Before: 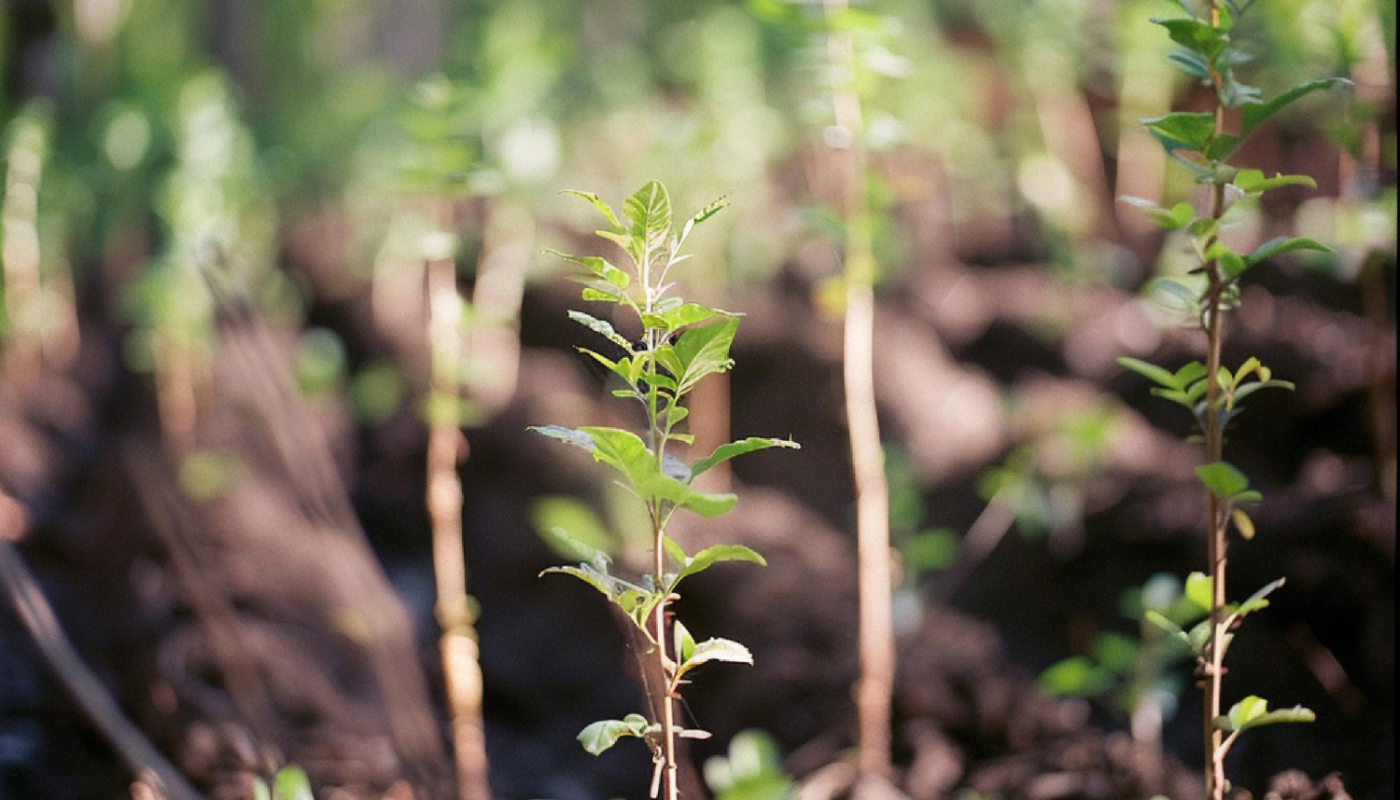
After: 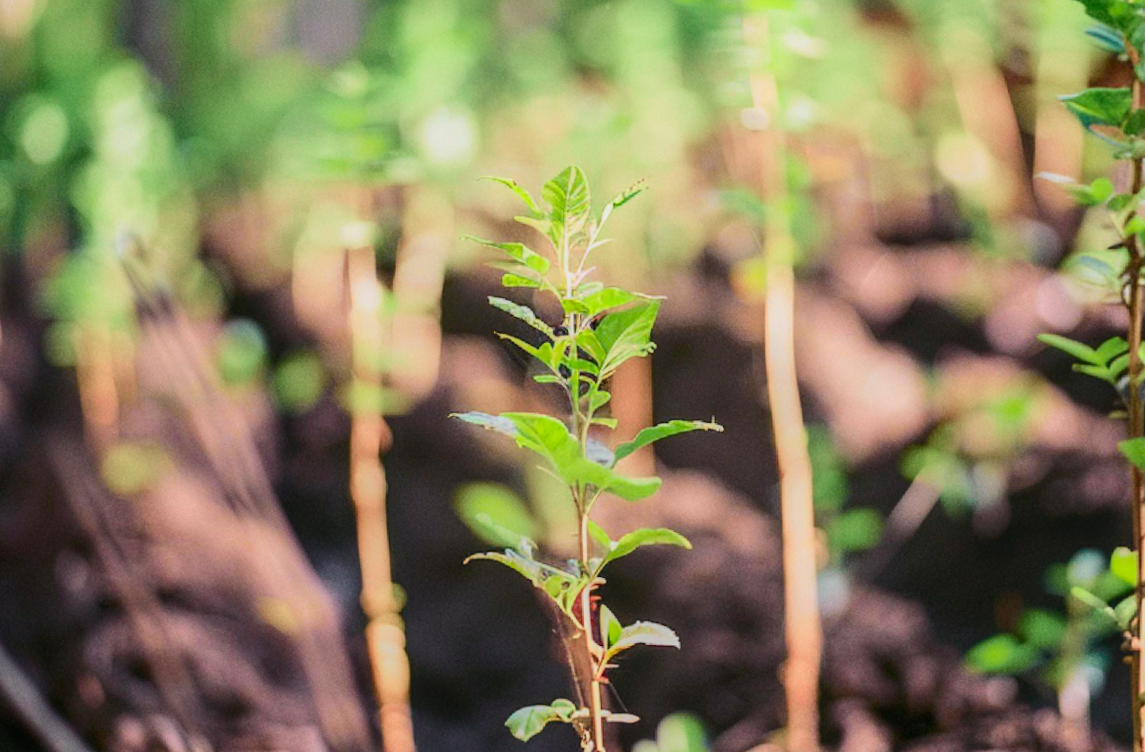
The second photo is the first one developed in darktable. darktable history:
contrast brightness saturation: contrast 0.05, brightness 0.06, saturation 0.01
crop and rotate: angle 1°, left 4.281%, top 0.642%, right 11.383%, bottom 2.486%
tone curve: curves: ch0 [(0, 0.018) (0.036, 0.038) (0.15, 0.131) (0.27, 0.247) (0.503, 0.556) (0.763, 0.785) (1, 0.919)]; ch1 [(0, 0) (0.203, 0.158) (0.333, 0.283) (0.451, 0.417) (0.502, 0.5) (0.519, 0.522) (0.562, 0.588) (0.603, 0.664) (0.722, 0.813) (1, 1)]; ch2 [(0, 0) (0.29, 0.295) (0.404, 0.436) (0.497, 0.499) (0.521, 0.523) (0.561, 0.605) (0.639, 0.664) (0.712, 0.764) (1, 1)], color space Lab, independent channels, preserve colors none
local contrast: highlights 0%, shadows 0%, detail 133%
